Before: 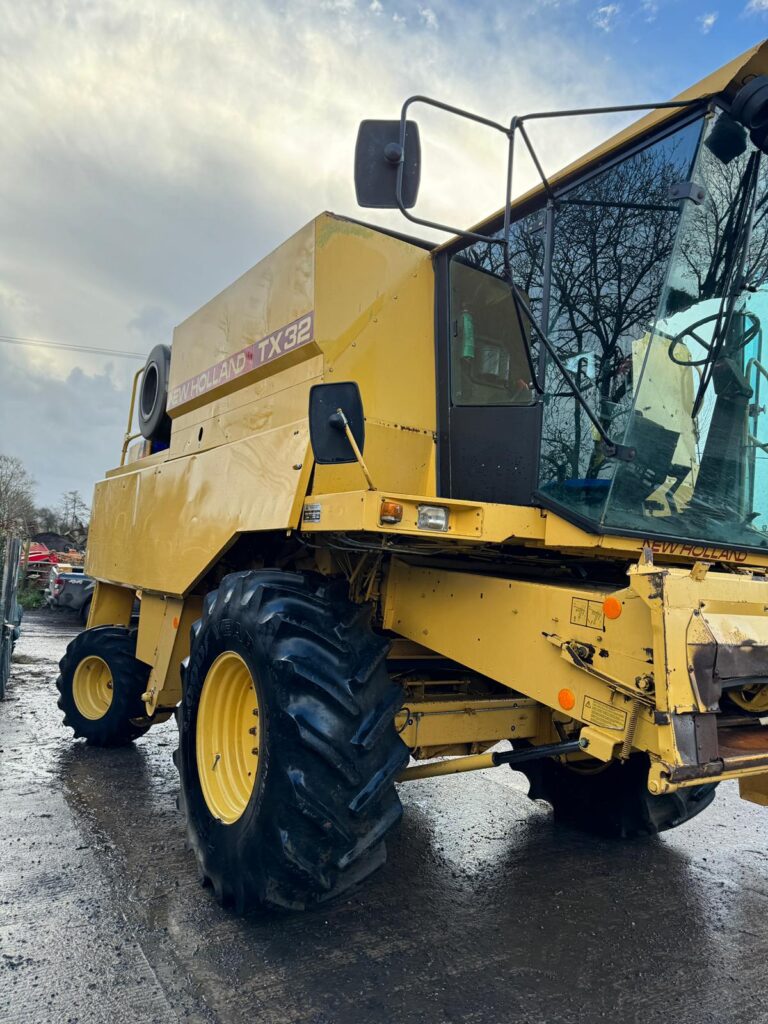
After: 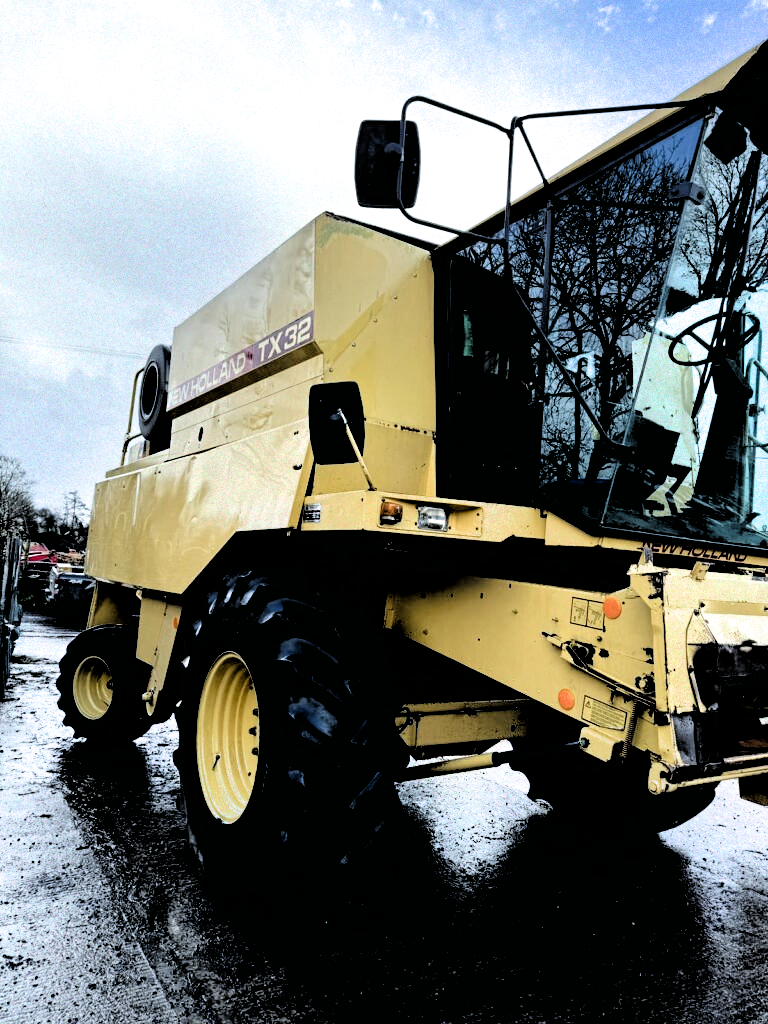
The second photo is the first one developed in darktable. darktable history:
white balance: red 0.924, blue 1.095
filmic rgb: black relative exposure -1 EV, white relative exposure 2.05 EV, hardness 1.52, contrast 2.25, enable highlight reconstruction true
